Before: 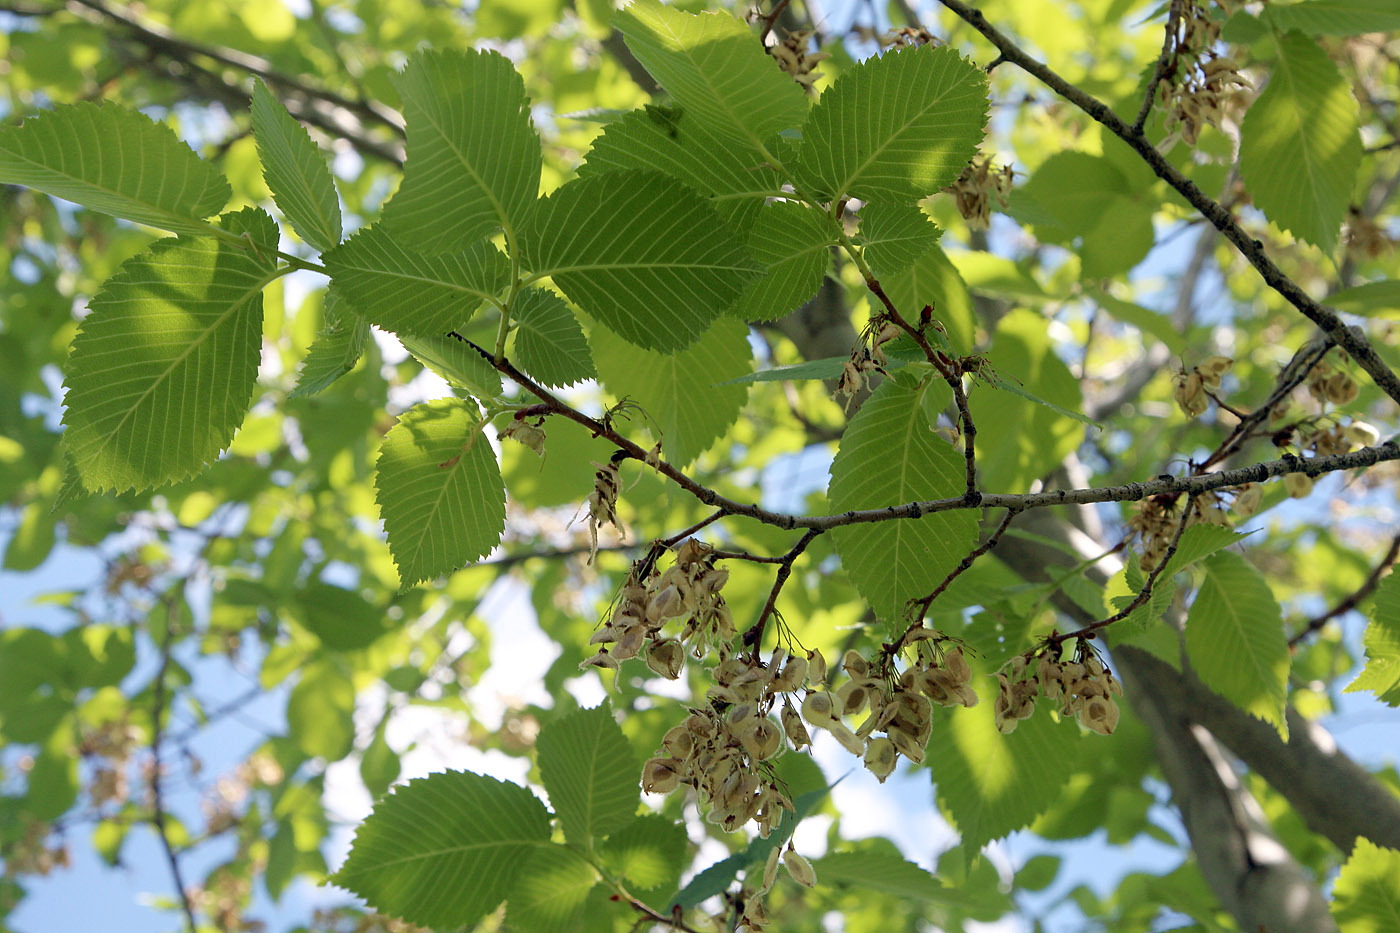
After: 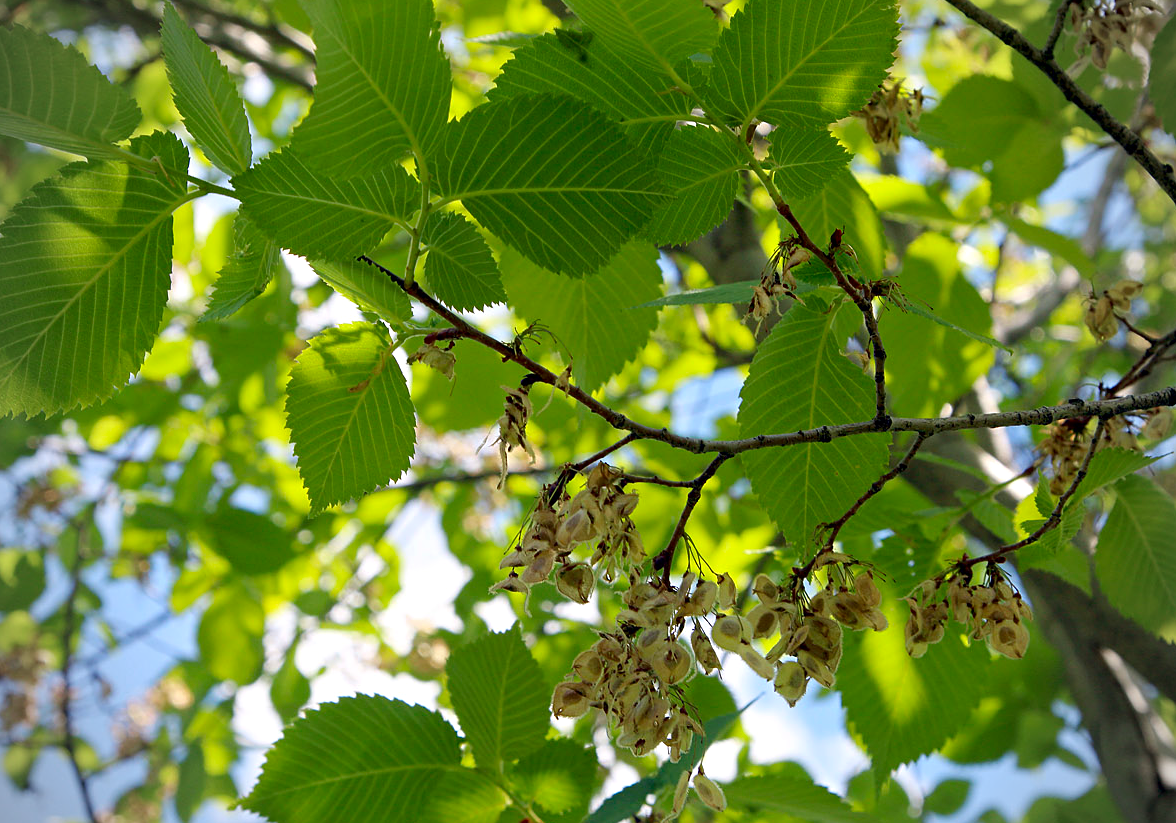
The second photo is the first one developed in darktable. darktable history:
contrast equalizer: y [[0.5, 0.504, 0.515, 0.527, 0.535, 0.534], [0.5 ×6], [0.491, 0.387, 0.179, 0.068, 0.068, 0.068], [0 ×5, 0.023], [0 ×6]]
vignetting: on, module defaults
crop: left 6.446%, top 8.188%, right 9.538%, bottom 3.548%
contrast brightness saturation: brightness -0.02, saturation 0.35
